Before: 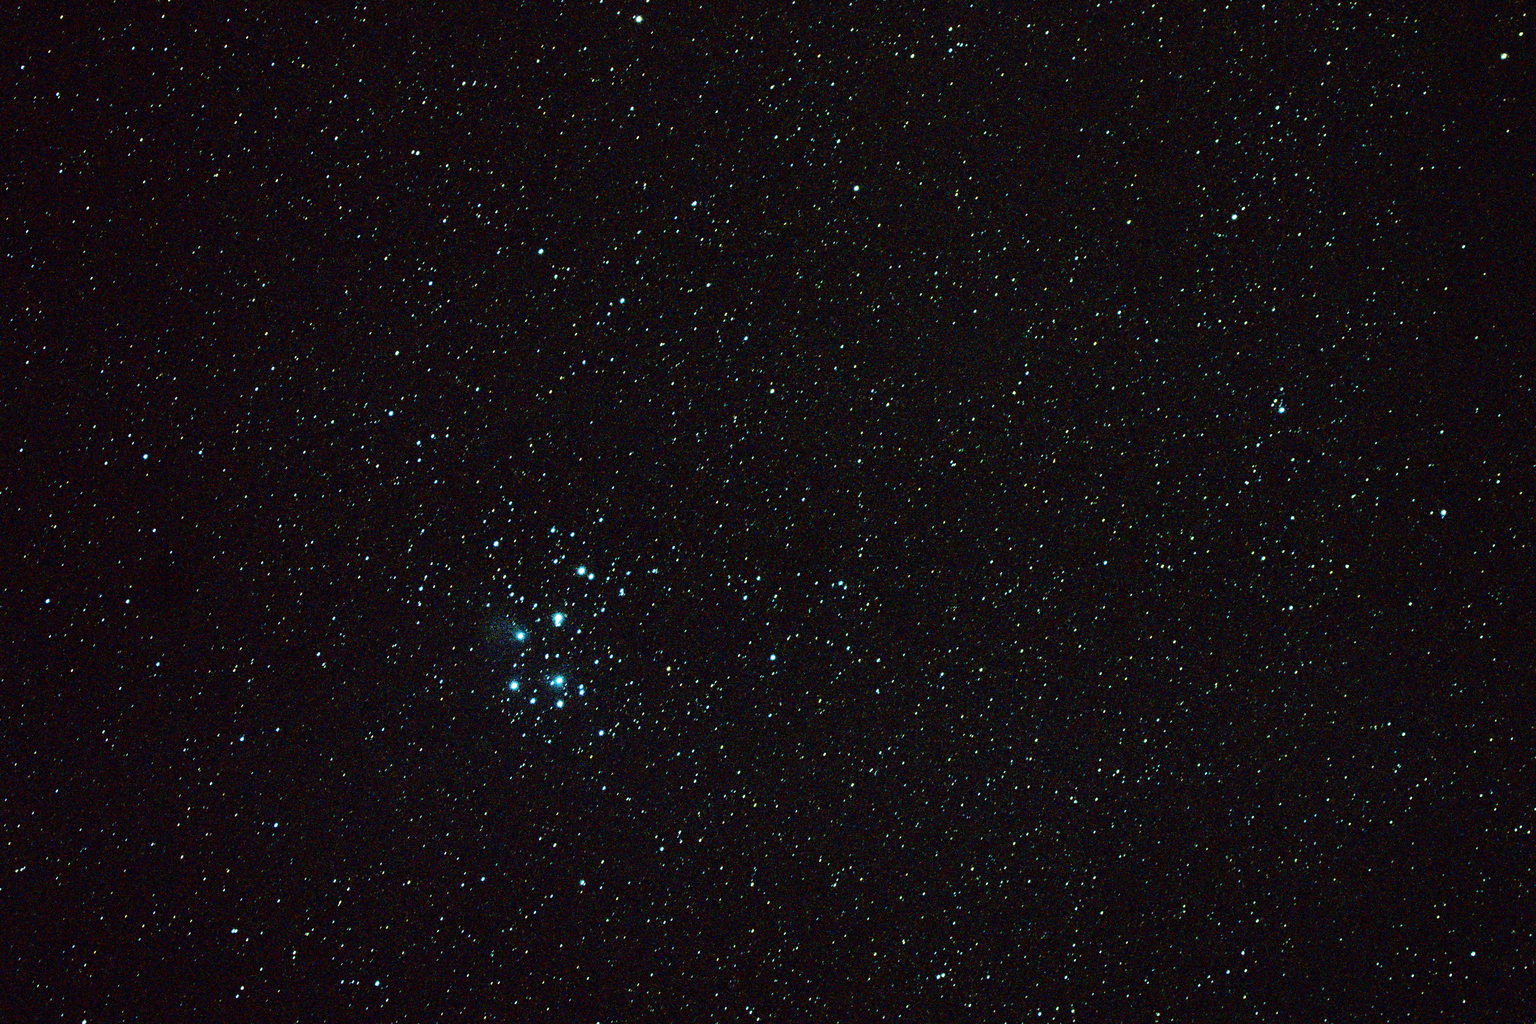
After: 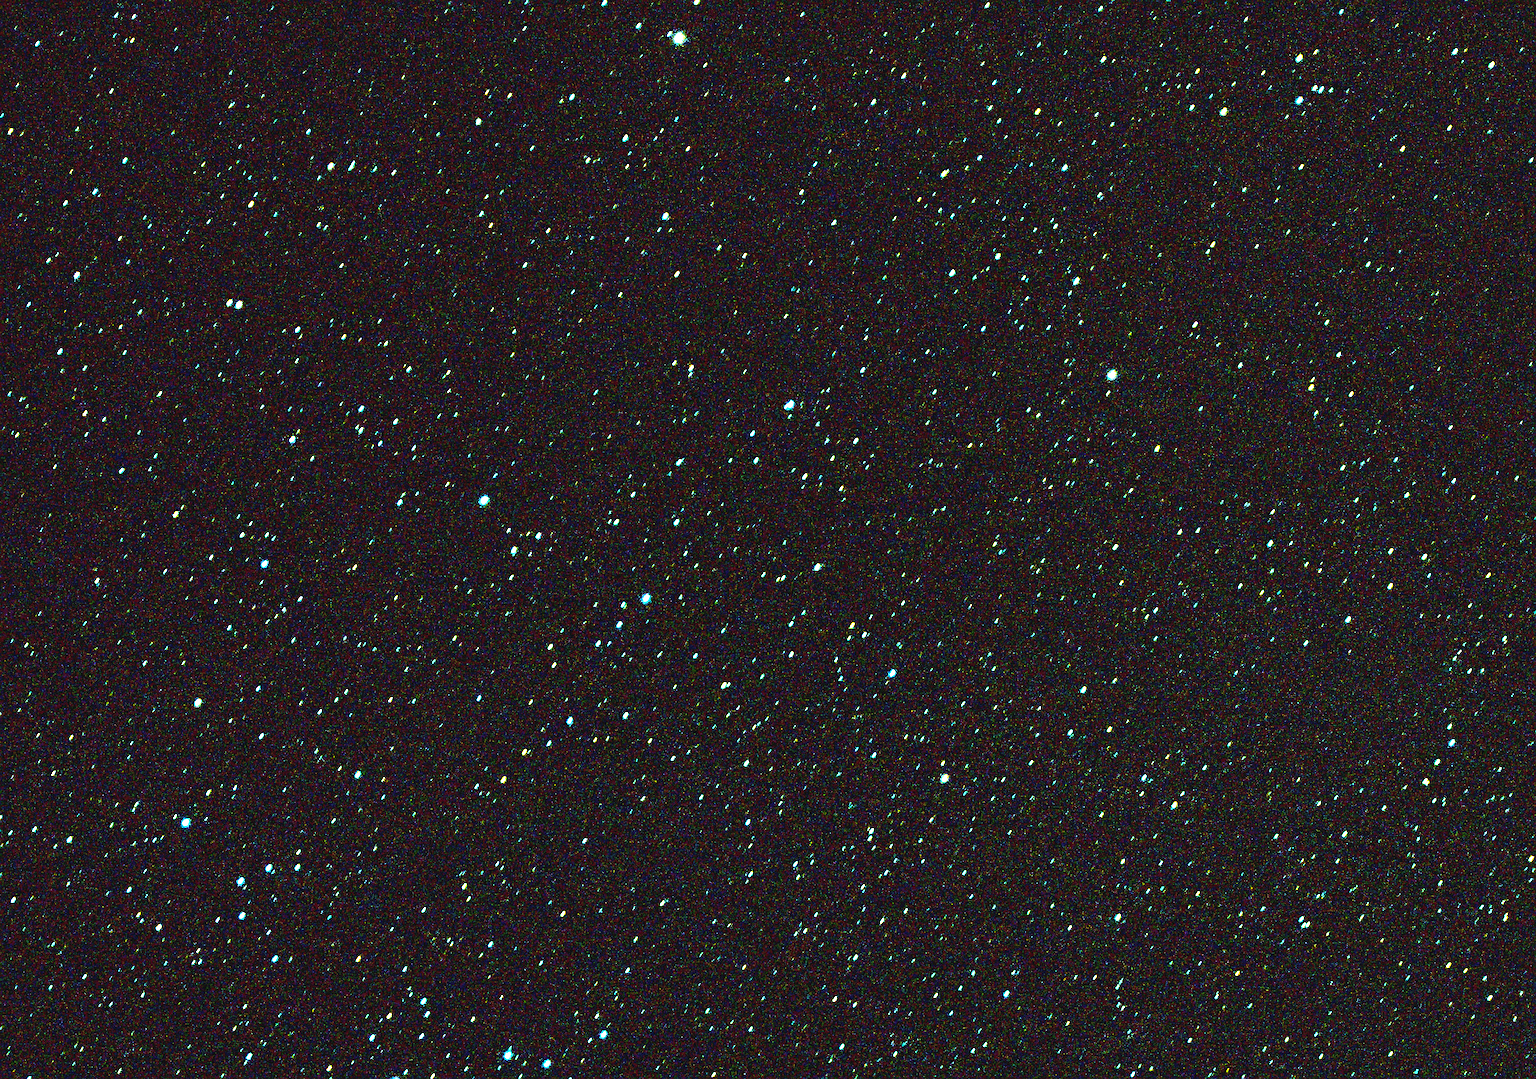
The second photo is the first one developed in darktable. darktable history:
crop: left 19.386%, right 30.363%, bottom 46.988%
exposure: black level correction 0, exposure 0.703 EV, compensate highlight preservation false
tone curve: curves: ch0 [(0.001, 0.042) (0.128, 0.16) (0.452, 0.42) (0.603, 0.566) (0.754, 0.733) (1, 1)]; ch1 [(0, 0) (0.325, 0.327) (0.412, 0.441) (0.473, 0.466) (0.5, 0.499) (0.549, 0.558) (0.617, 0.625) (0.713, 0.7) (1, 1)]; ch2 [(0, 0) (0.386, 0.397) (0.445, 0.47) (0.505, 0.498) (0.529, 0.524) (0.574, 0.569) (0.652, 0.641) (1, 1)], preserve colors none
color zones: curves: ch1 [(0.24, 0.629) (0.75, 0.5)]; ch2 [(0.255, 0.454) (0.745, 0.491)]
sharpen: on, module defaults
